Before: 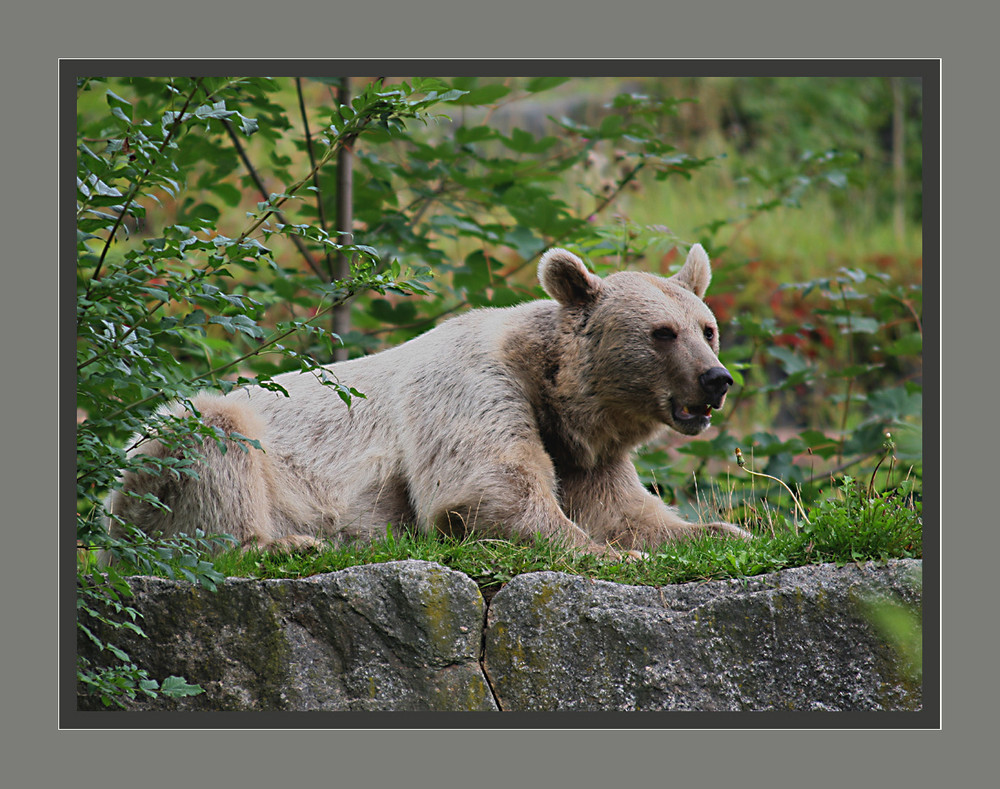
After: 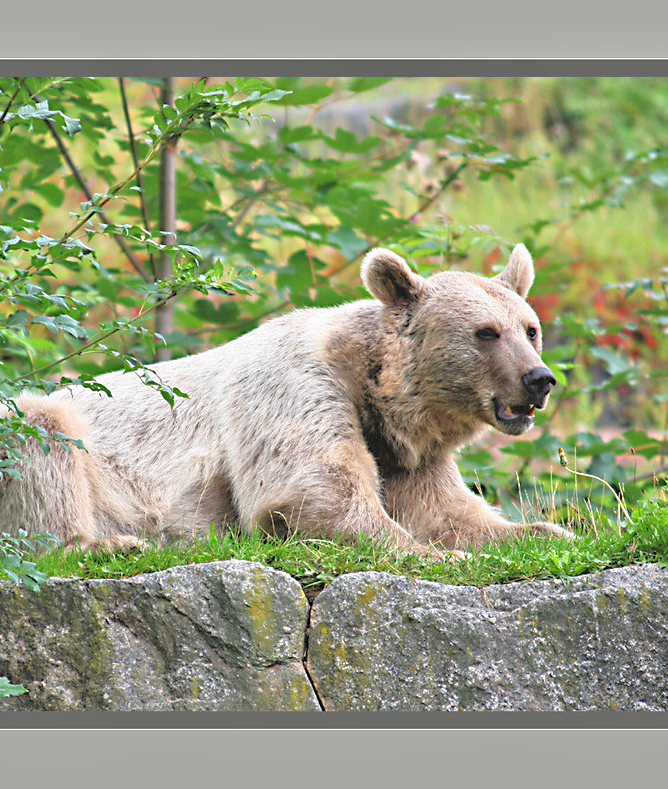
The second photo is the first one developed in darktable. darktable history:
exposure: black level correction 0, exposure 0.7 EV, compensate exposure bias true, compensate highlight preservation false
crop and rotate: left 17.732%, right 15.423%
tone equalizer: -7 EV 0.15 EV, -6 EV 0.6 EV, -5 EV 1.15 EV, -4 EV 1.33 EV, -3 EV 1.15 EV, -2 EV 0.6 EV, -1 EV 0.15 EV, mask exposure compensation -0.5 EV
